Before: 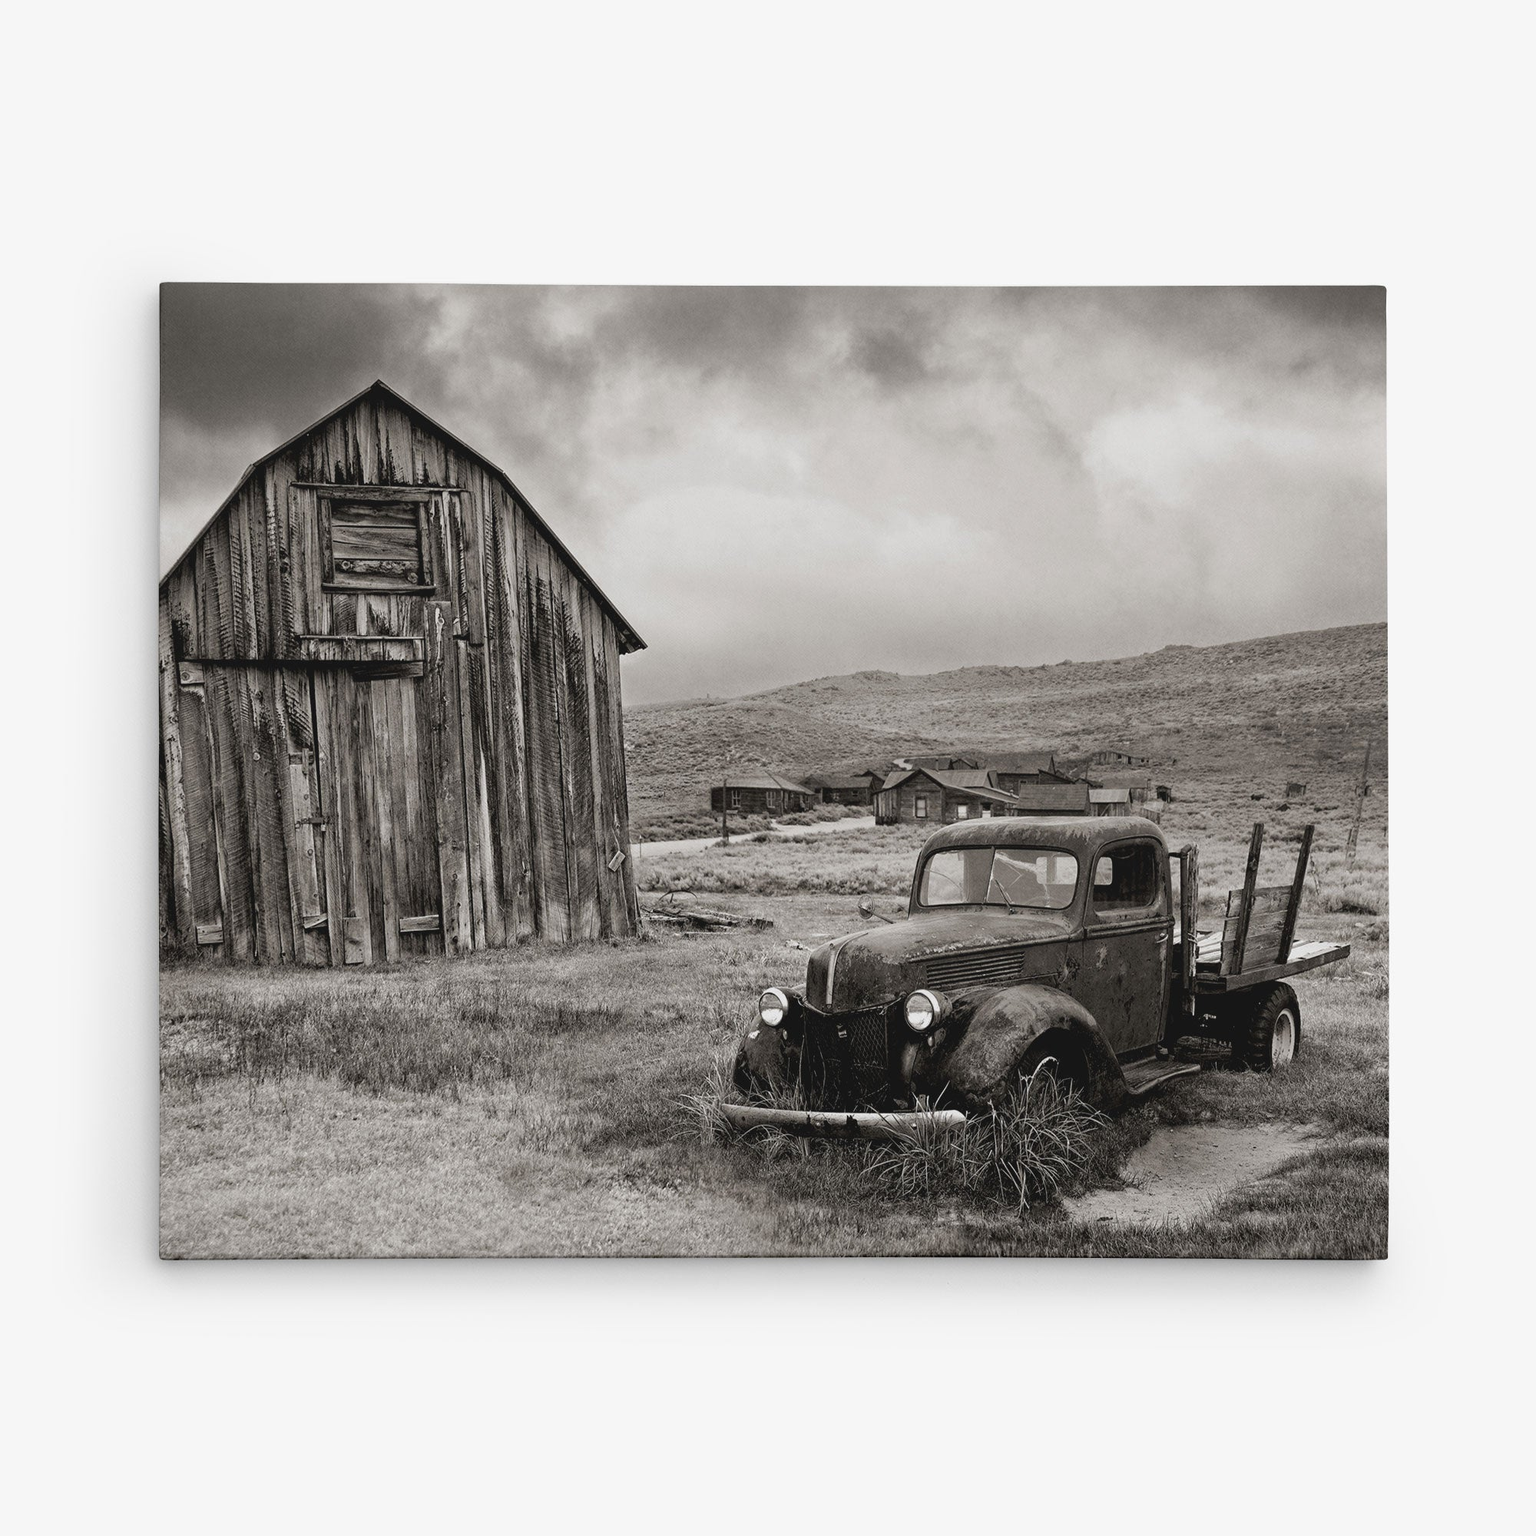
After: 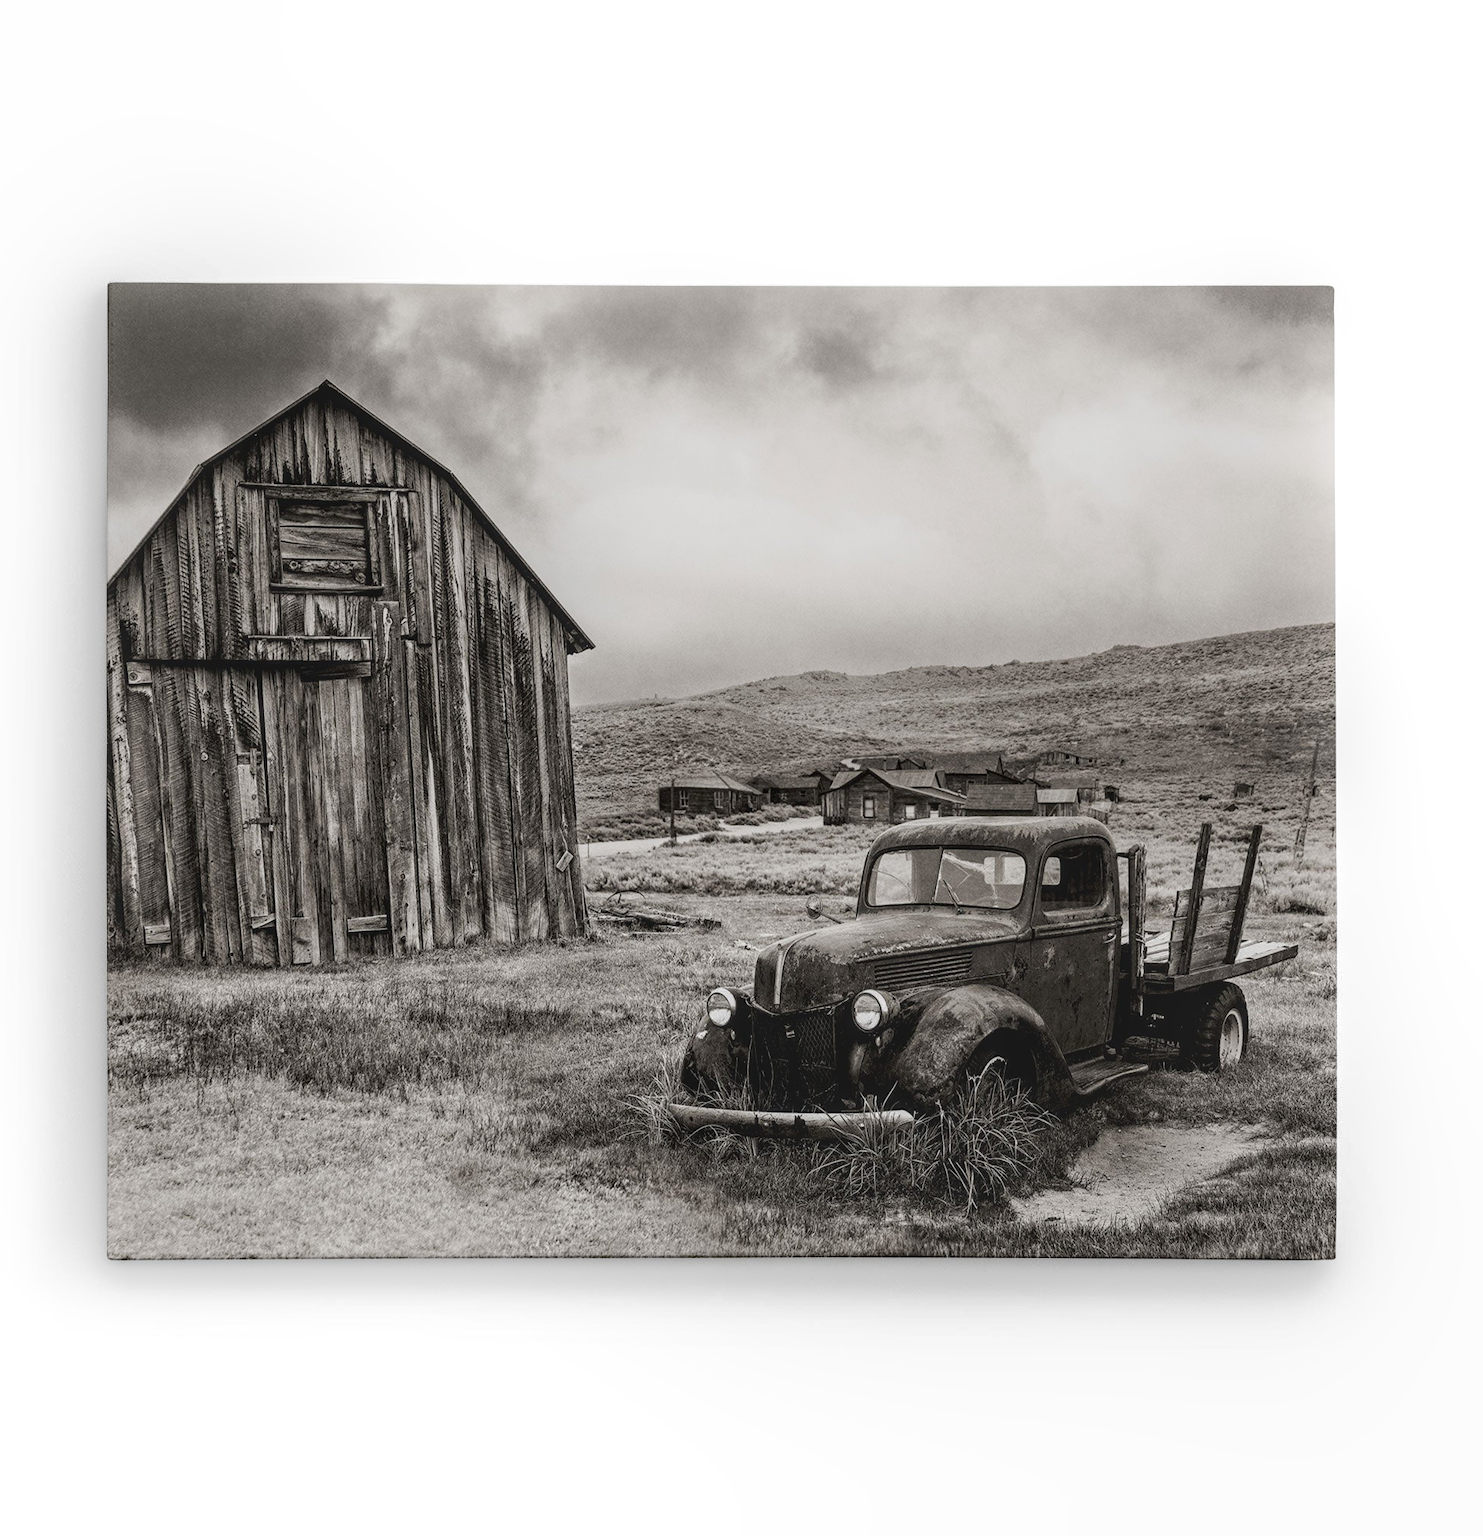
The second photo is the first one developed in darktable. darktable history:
local contrast: highlights 61%, detail 143%, midtone range 0.424
shadows and highlights: shadows -38.31, highlights 62.73, soften with gaussian
crop and rotate: left 3.425%
exposure: black level correction 0.001, compensate highlight preservation false
tone curve: curves: ch0 [(0, 0) (0.003, 0.096) (0.011, 0.096) (0.025, 0.098) (0.044, 0.099) (0.069, 0.106) (0.1, 0.128) (0.136, 0.153) (0.177, 0.186) (0.224, 0.218) (0.277, 0.265) (0.335, 0.316) (0.399, 0.374) (0.468, 0.445) (0.543, 0.526) (0.623, 0.605) (0.709, 0.681) (0.801, 0.758) (0.898, 0.819) (1, 1)], color space Lab, independent channels, preserve colors none
